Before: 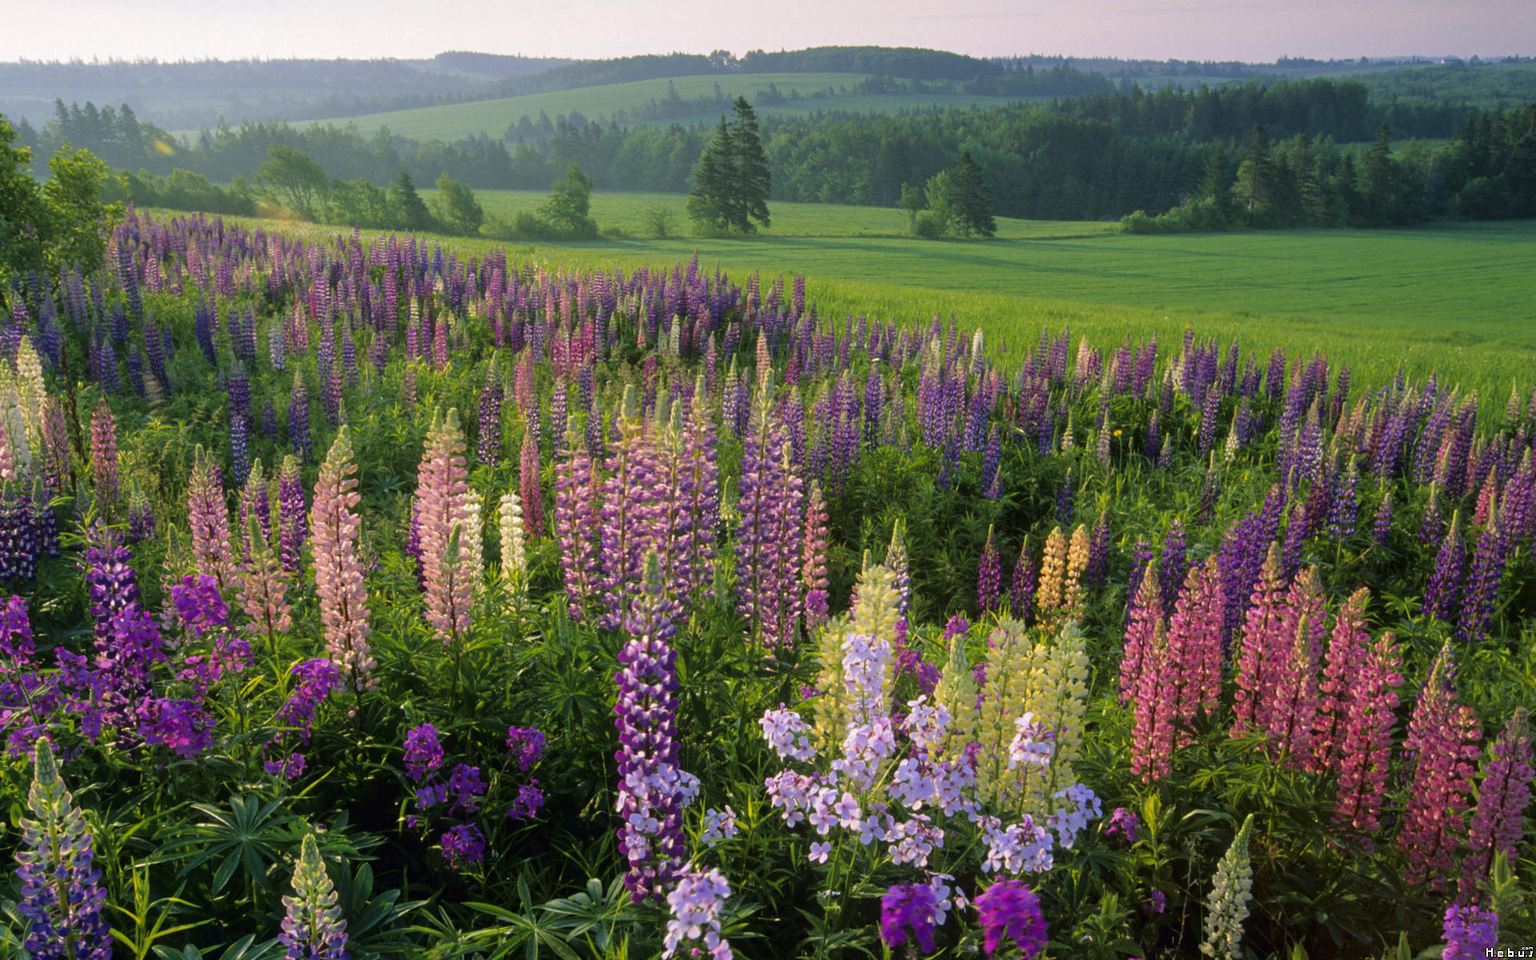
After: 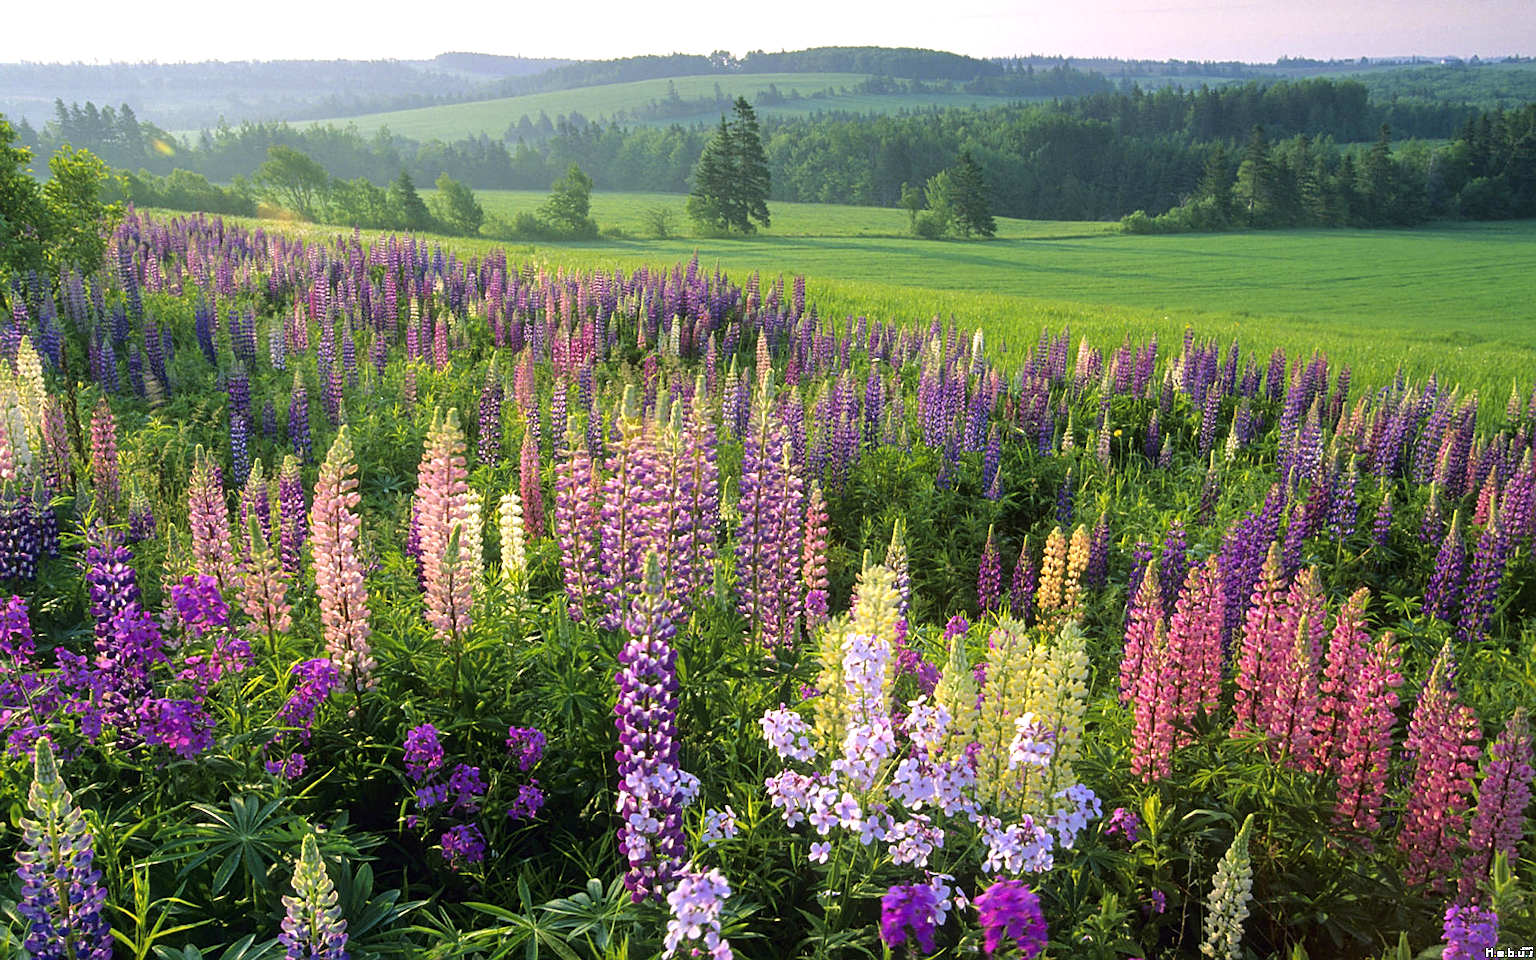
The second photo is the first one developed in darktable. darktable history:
exposure: exposure 0.64 EV, compensate highlight preservation false
sharpen: on, module defaults
